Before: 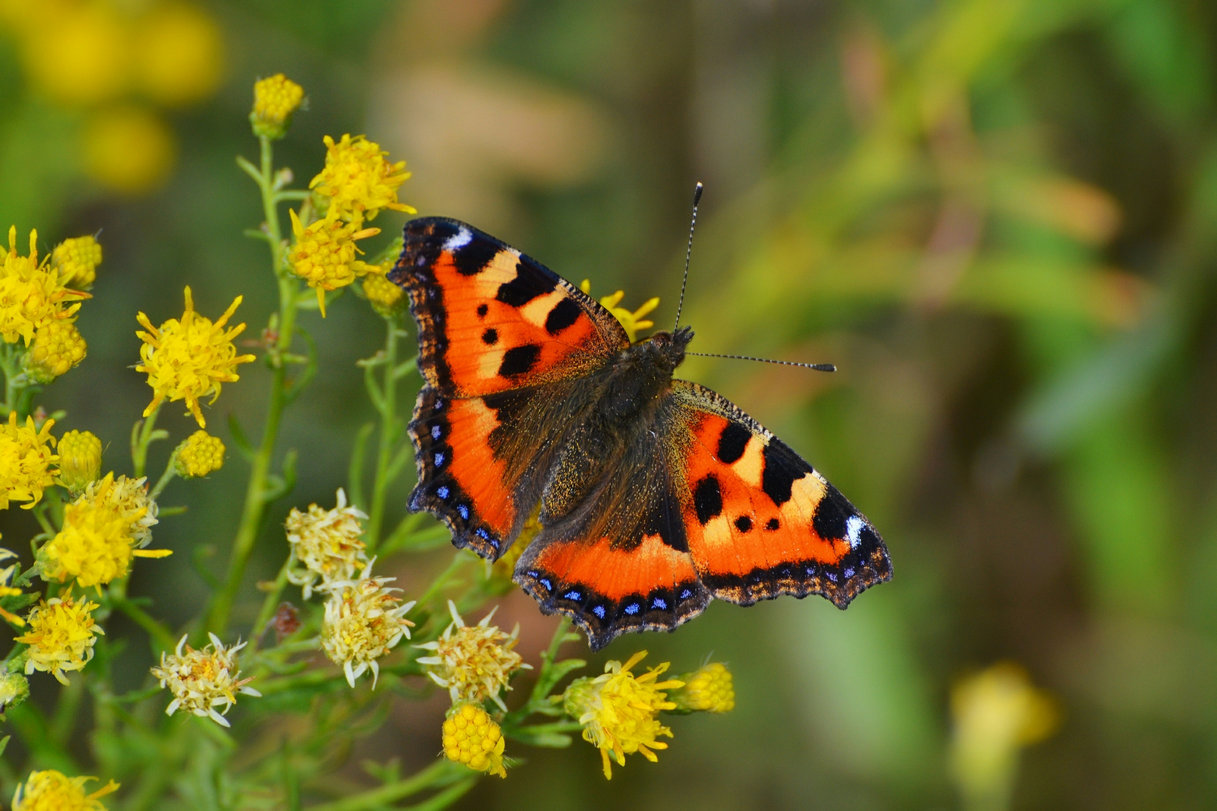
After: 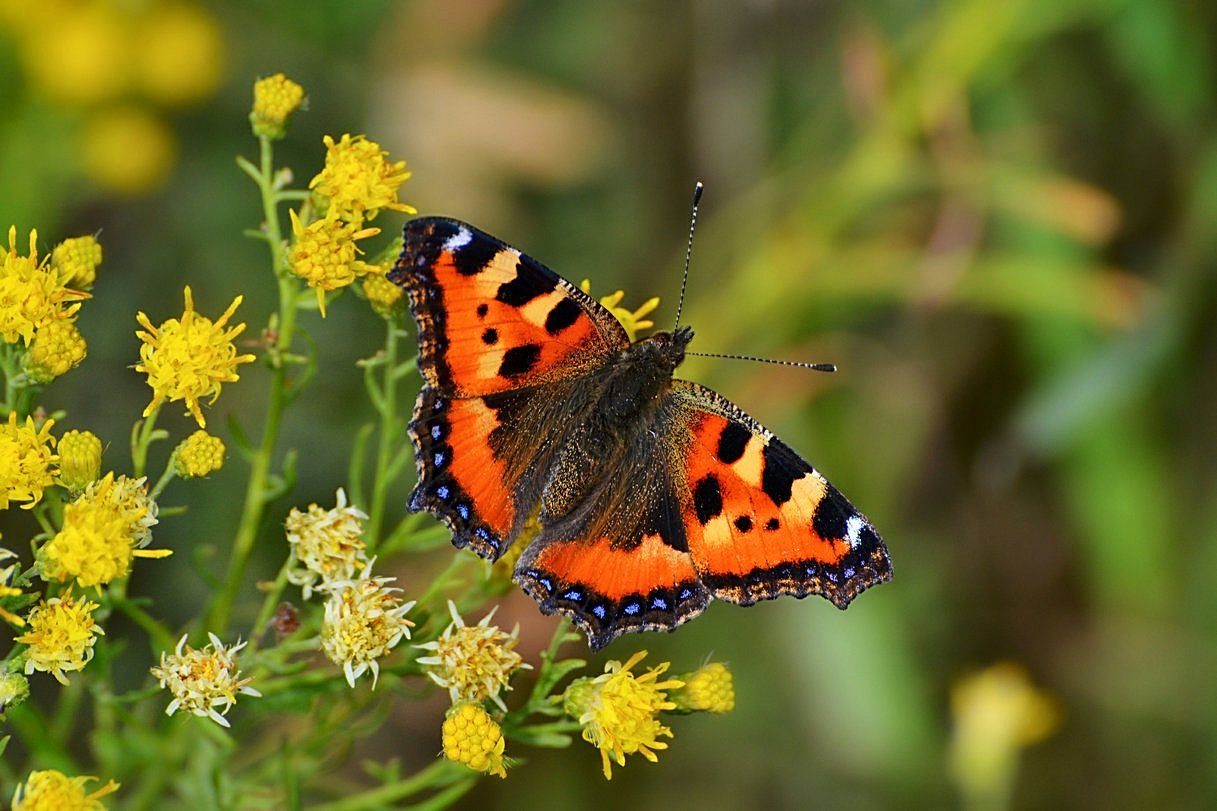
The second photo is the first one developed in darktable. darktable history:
local contrast: mode bilateral grid, contrast 20, coarseness 50, detail 132%, midtone range 0.2
sharpen: on, module defaults
